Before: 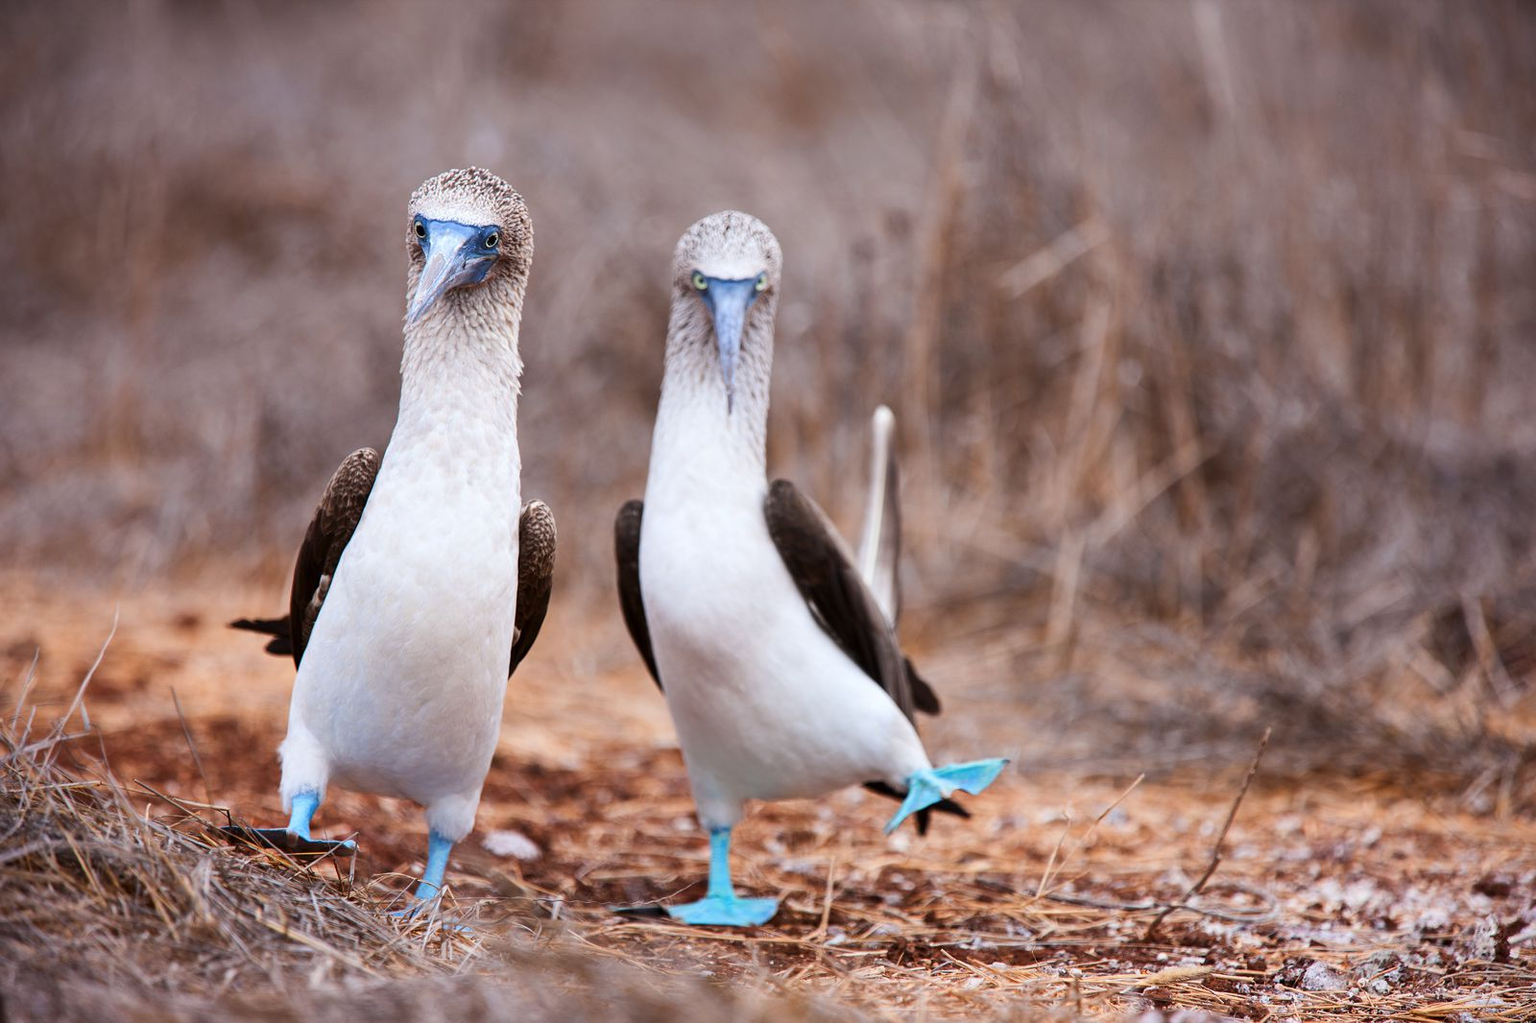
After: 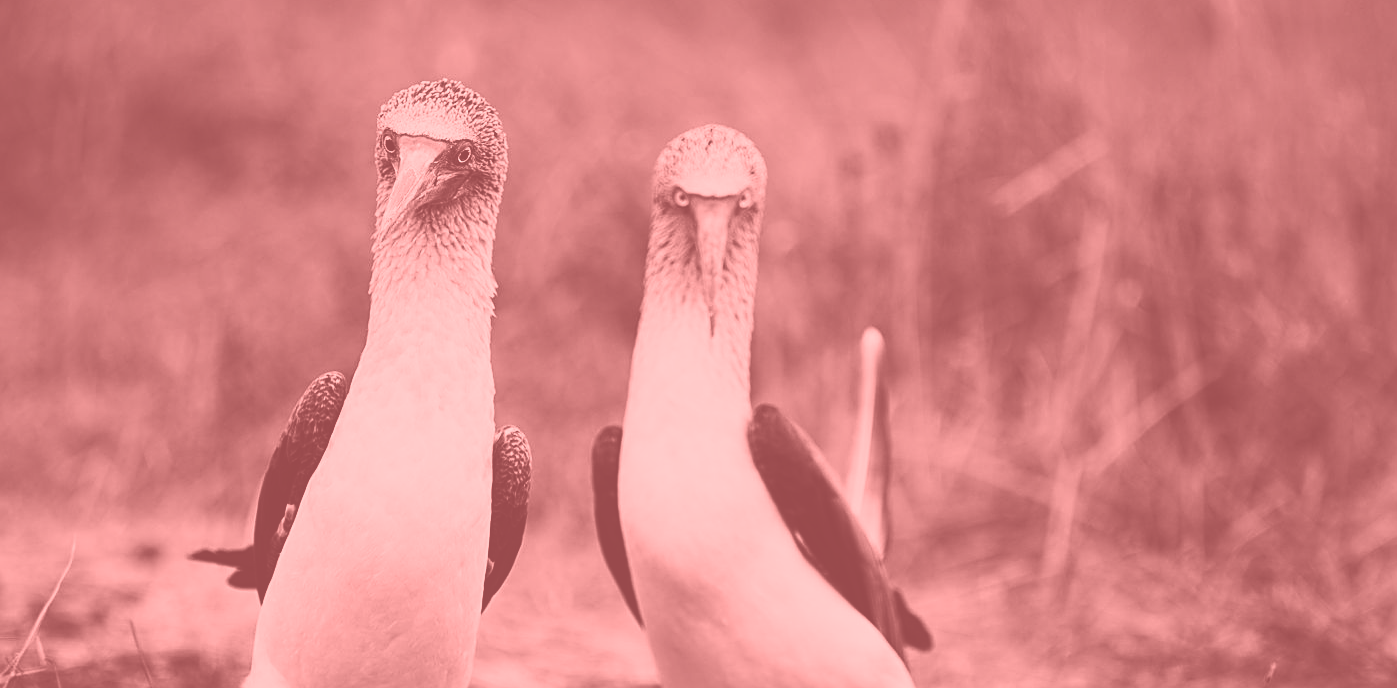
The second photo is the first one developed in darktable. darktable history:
colorize: saturation 51%, source mix 50.67%, lightness 50.67%
sharpen: on, module defaults
crop: left 3.015%, top 8.969%, right 9.647%, bottom 26.457%
color balance rgb: perceptual saturation grading › global saturation 20%, global vibrance 20%
contrast brightness saturation: contrast 0.22, brightness -0.19, saturation 0.24
